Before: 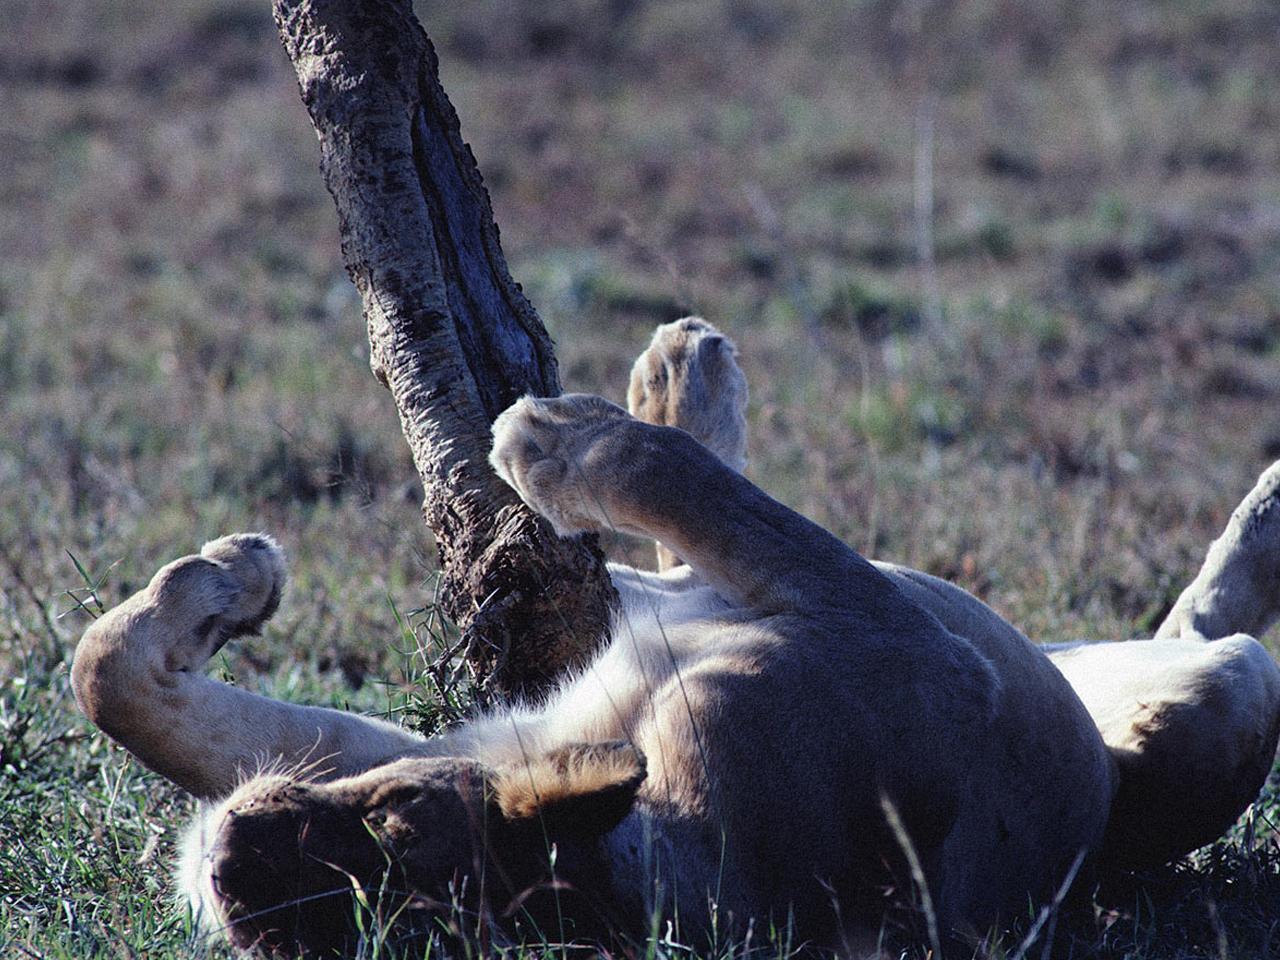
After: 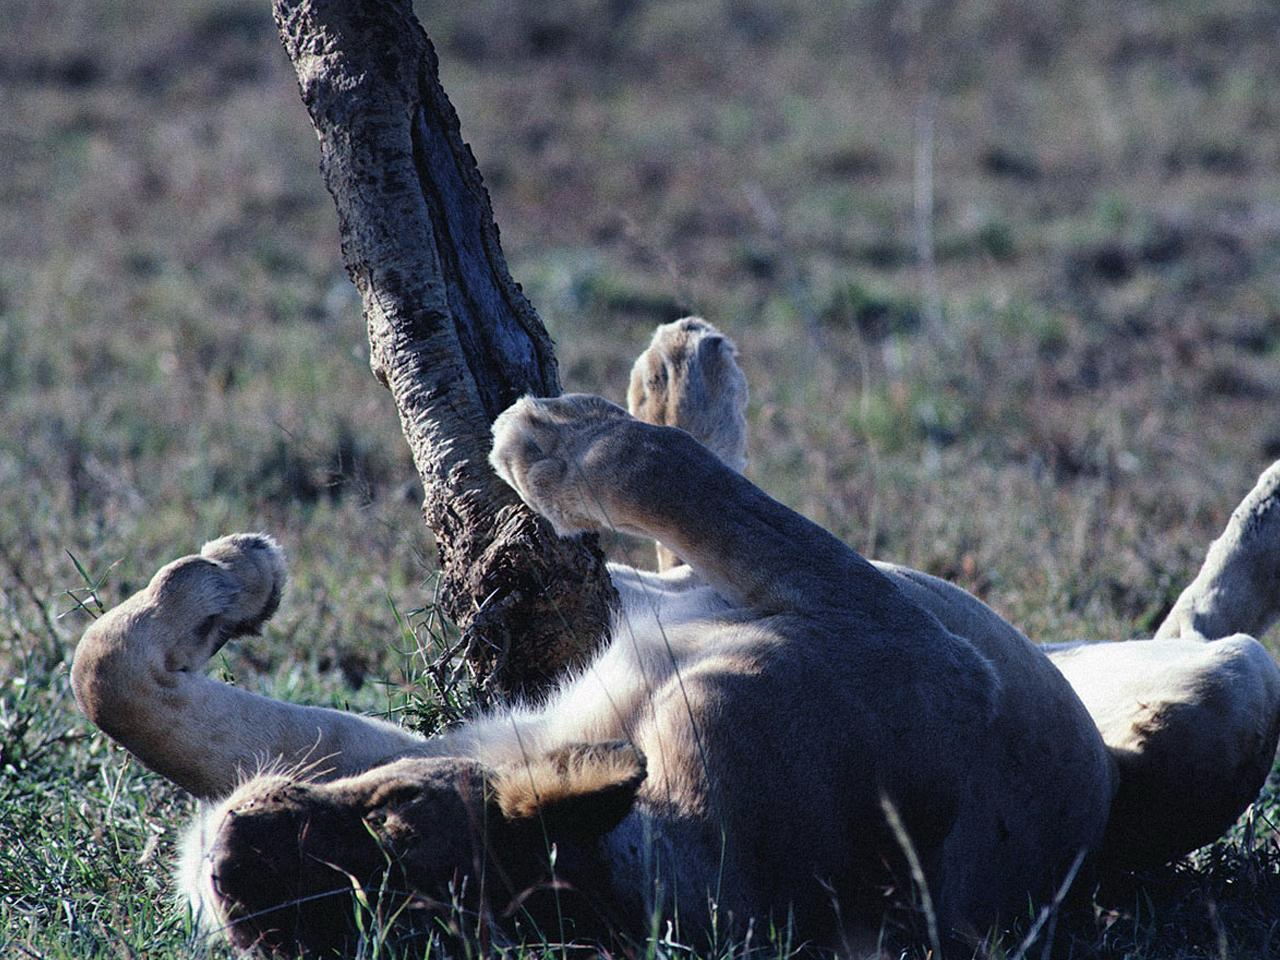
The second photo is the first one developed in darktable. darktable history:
color balance rgb: shadows lift › luminance -8.004%, shadows lift › chroma 2.36%, shadows lift › hue 162.66°, perceptual saturation grading › global saturation -12.811%, global vibrance 20%
